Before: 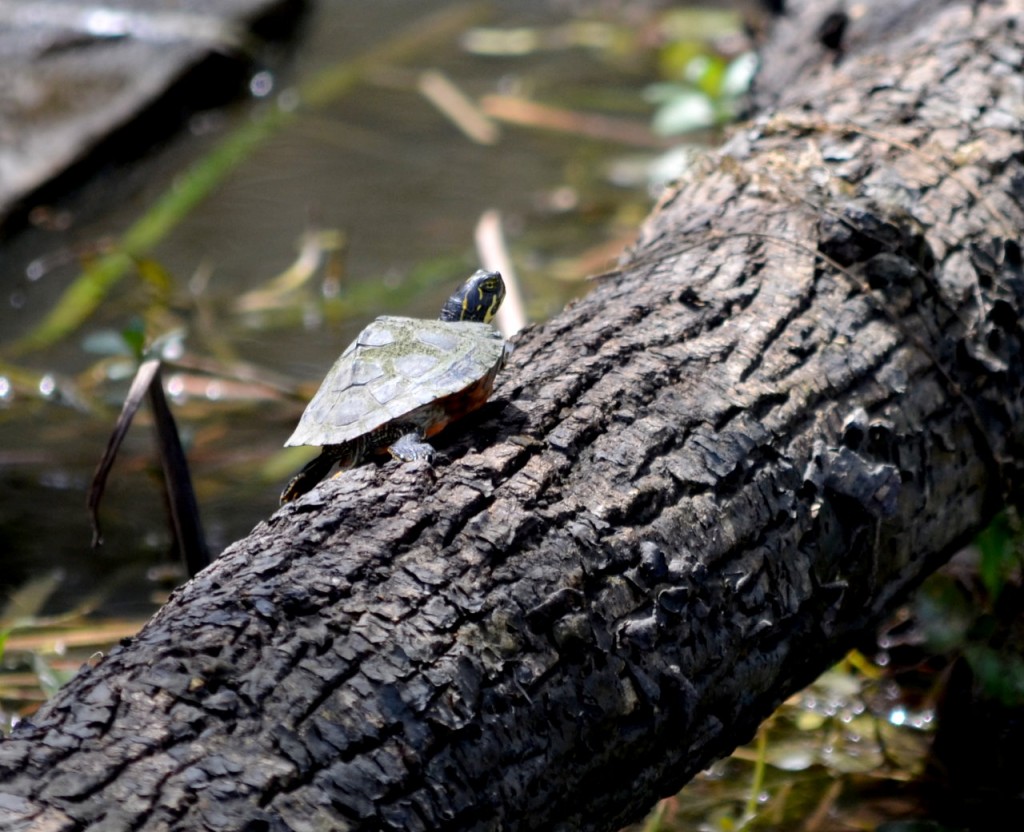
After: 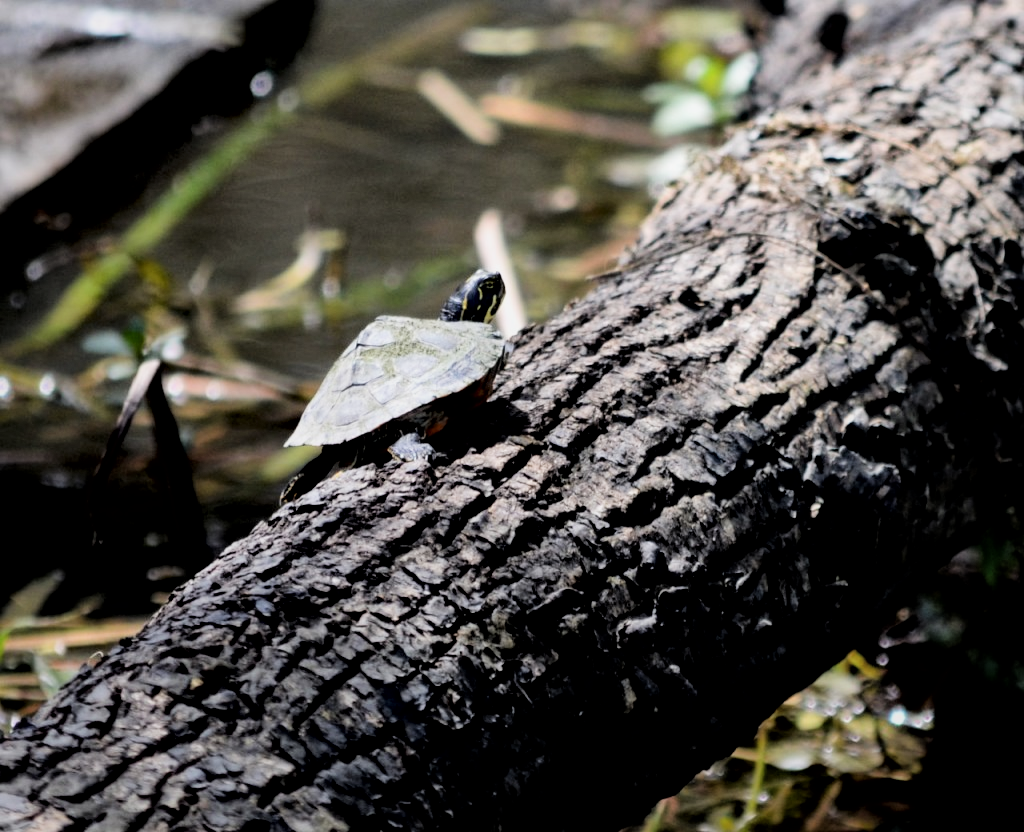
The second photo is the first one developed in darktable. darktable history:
local contrast: mode bilateral grid, contrast 25, coarseness 60, detail 151%, midtone range 0.2
filmic rgb: black relative exposure -5 EV, hardness 2.88, contrast 1.3, highlights saturation mix -30%
